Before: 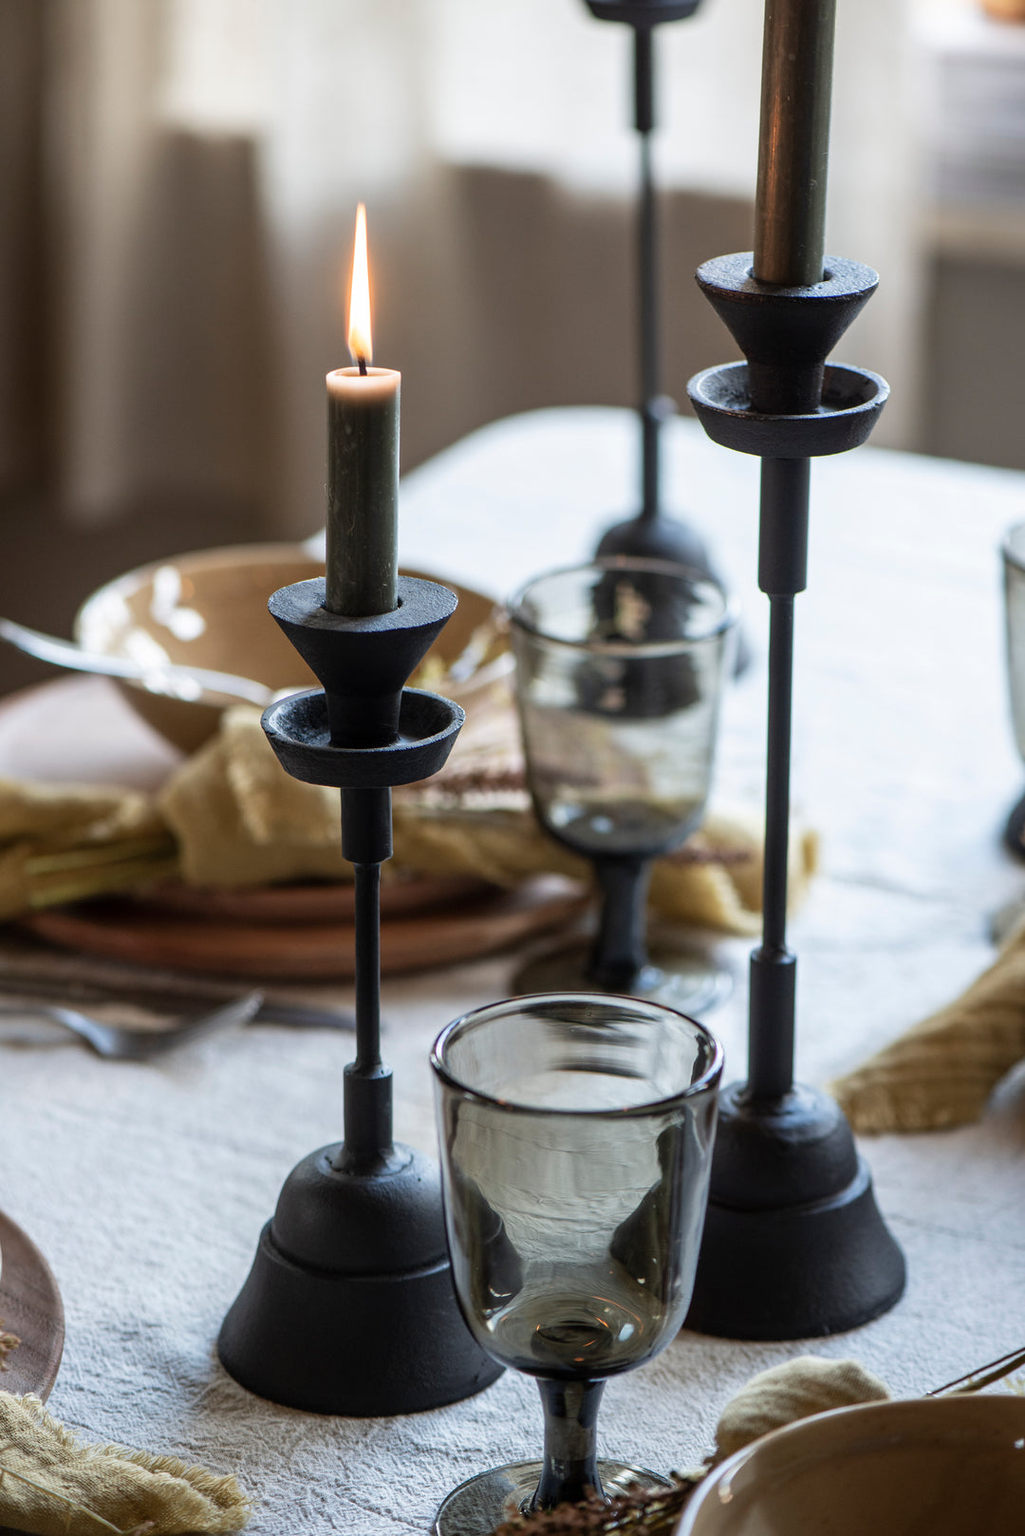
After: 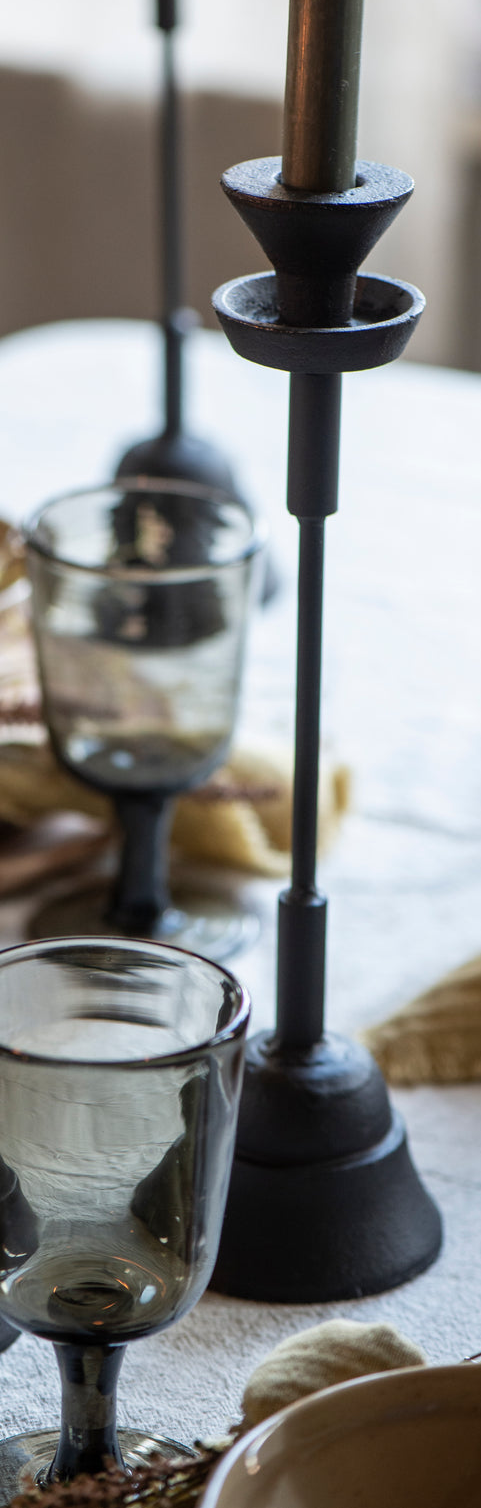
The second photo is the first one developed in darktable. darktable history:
crop: left 47.41%, top 6.771%, right 7.986%
